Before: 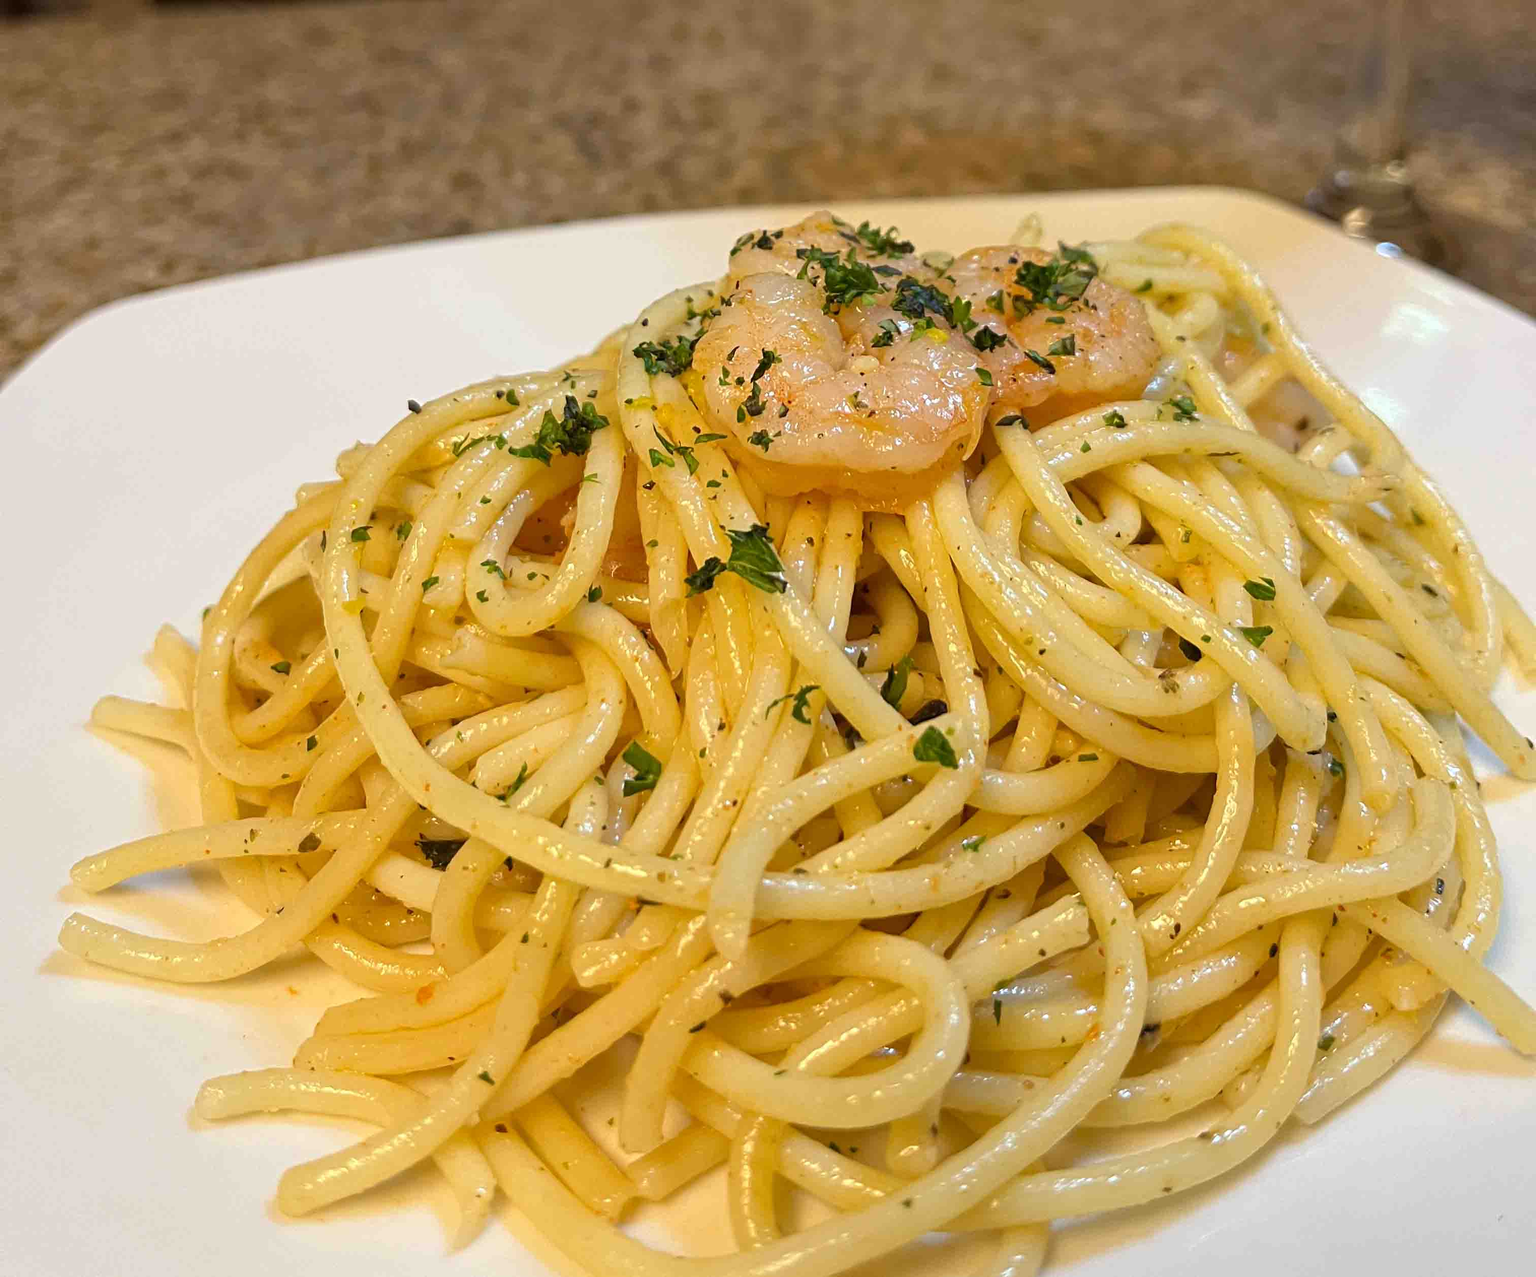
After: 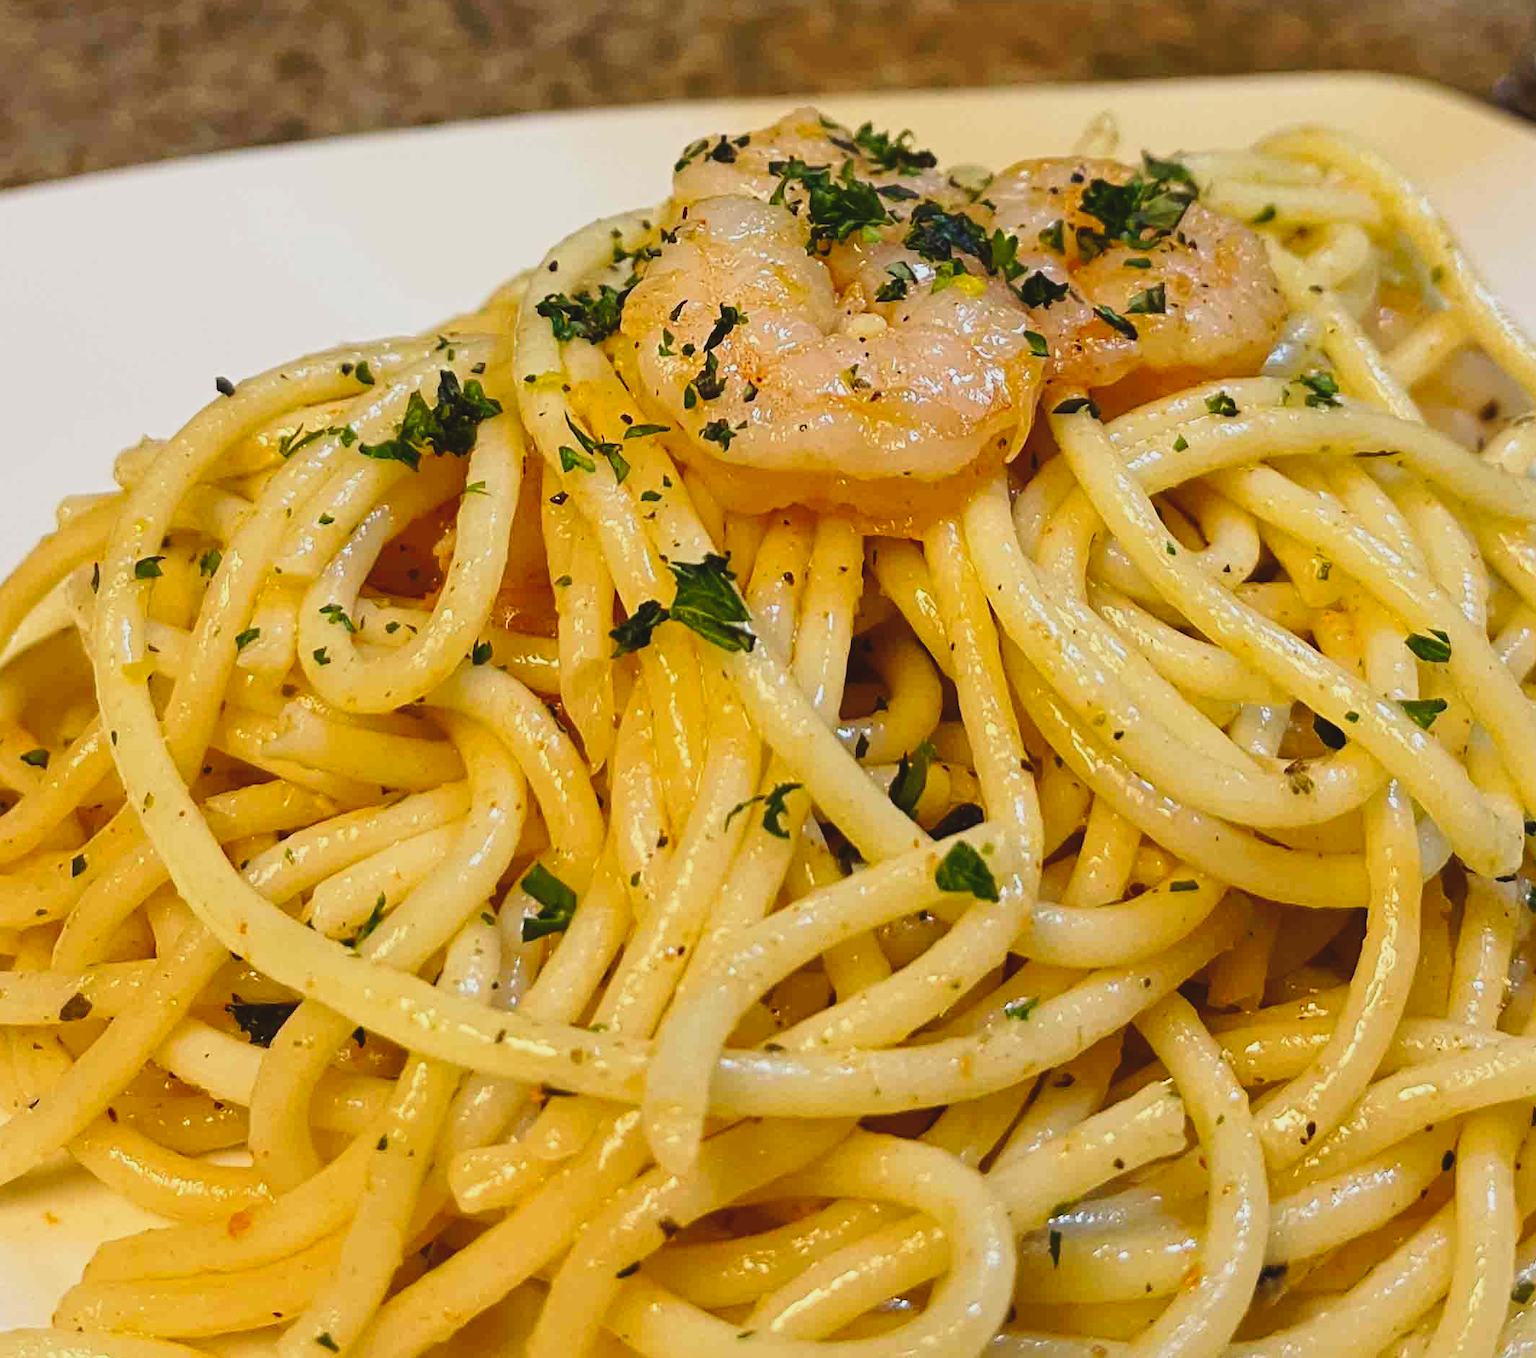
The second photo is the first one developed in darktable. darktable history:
contrast brightness saturation: contrast 0.147, brightness -0.013, saturation 0.099
crop and rotate: left 16.761%, top 10.64%, right 12.981%, bottom 14.649%
tone curve: curves: ch0 [(0, 0) (0.003, 0.008) (0.011, 0.017) (0.025, 0.027) (0.044, 0.043) (0.069, 0.059) (0.1, 0.086) (0.136, 0.112) (0.177, 0.152) (0.224, 0.203) (0.277, 0.277) (0.335, 0.346) (0.399, 0.439) (0.468, 0.527) (0.543, 0.613) (0.623, 0.693) (0.709, 0.787) (0.801, 0.863) (0.898, 0.927) (1, 1)], preserve colors none
exposure: black level correction -0.015, exposure -0.527 EV, compensate highlight preservation false
